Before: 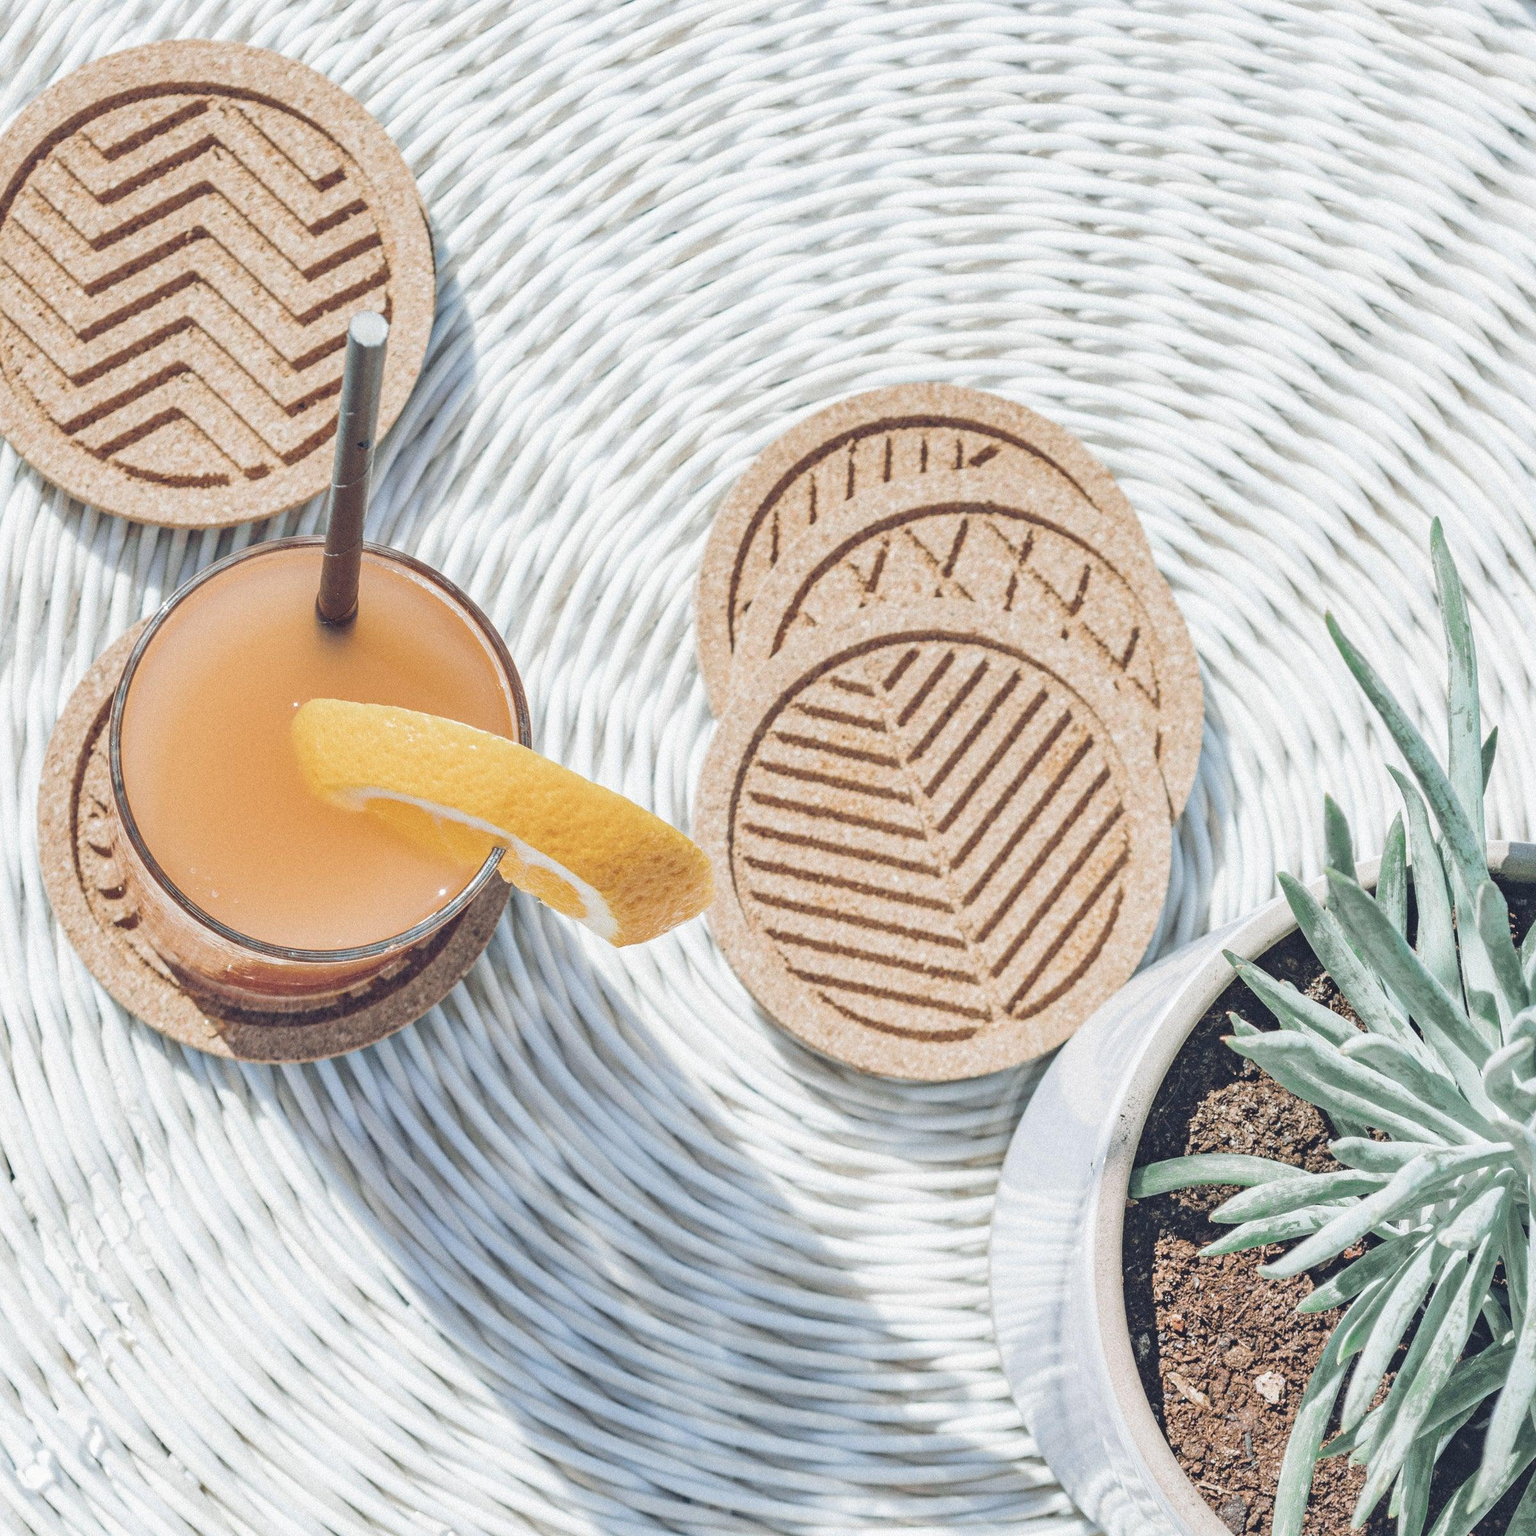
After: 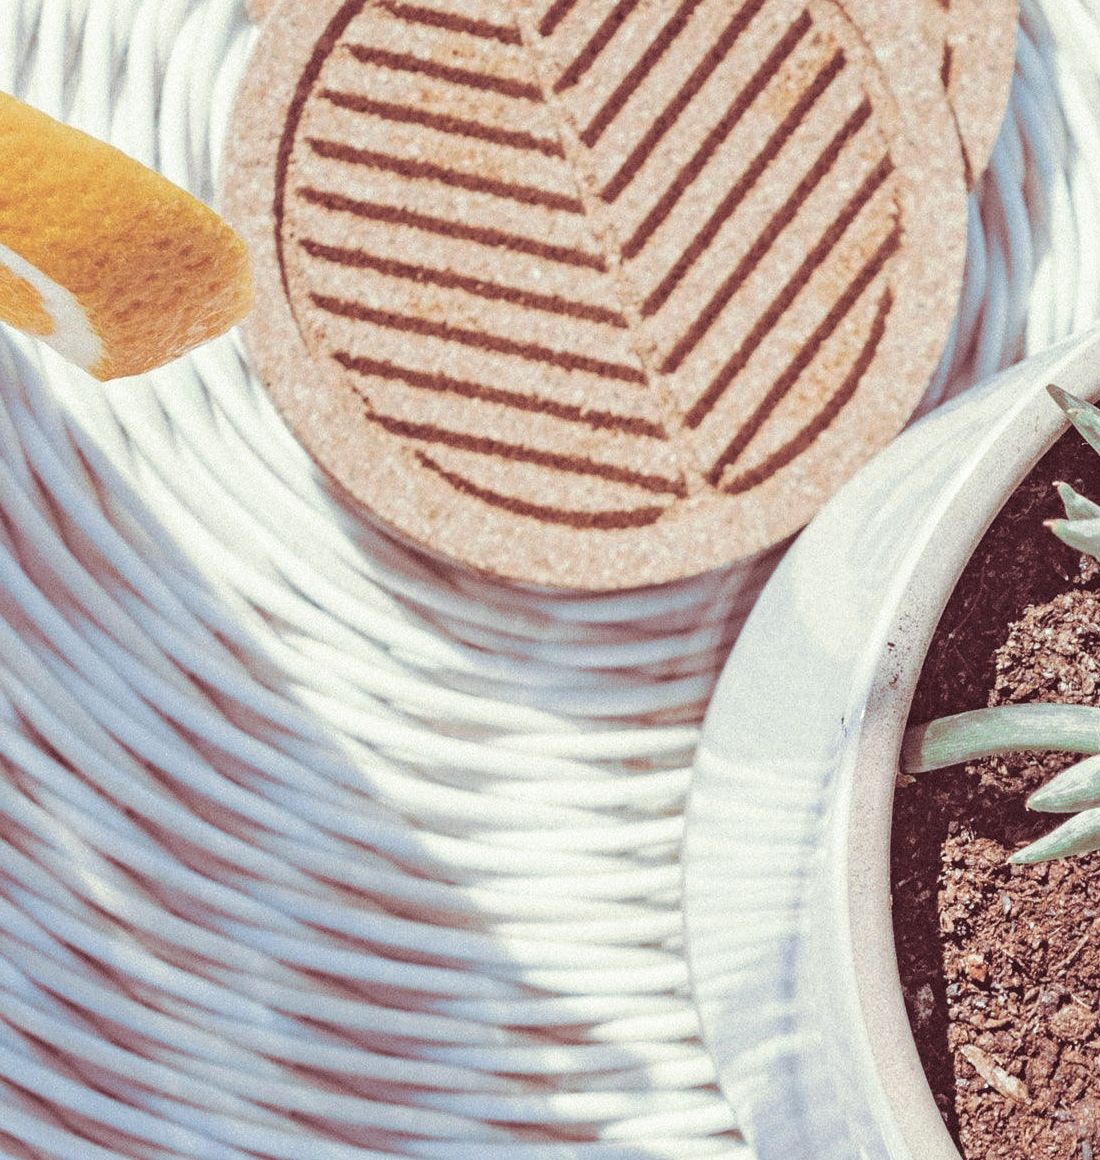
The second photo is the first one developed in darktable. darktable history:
crop: left 35.976%, top 45.819%, right 18.162%, bottom 5.807%
split-toning: compress 20%
